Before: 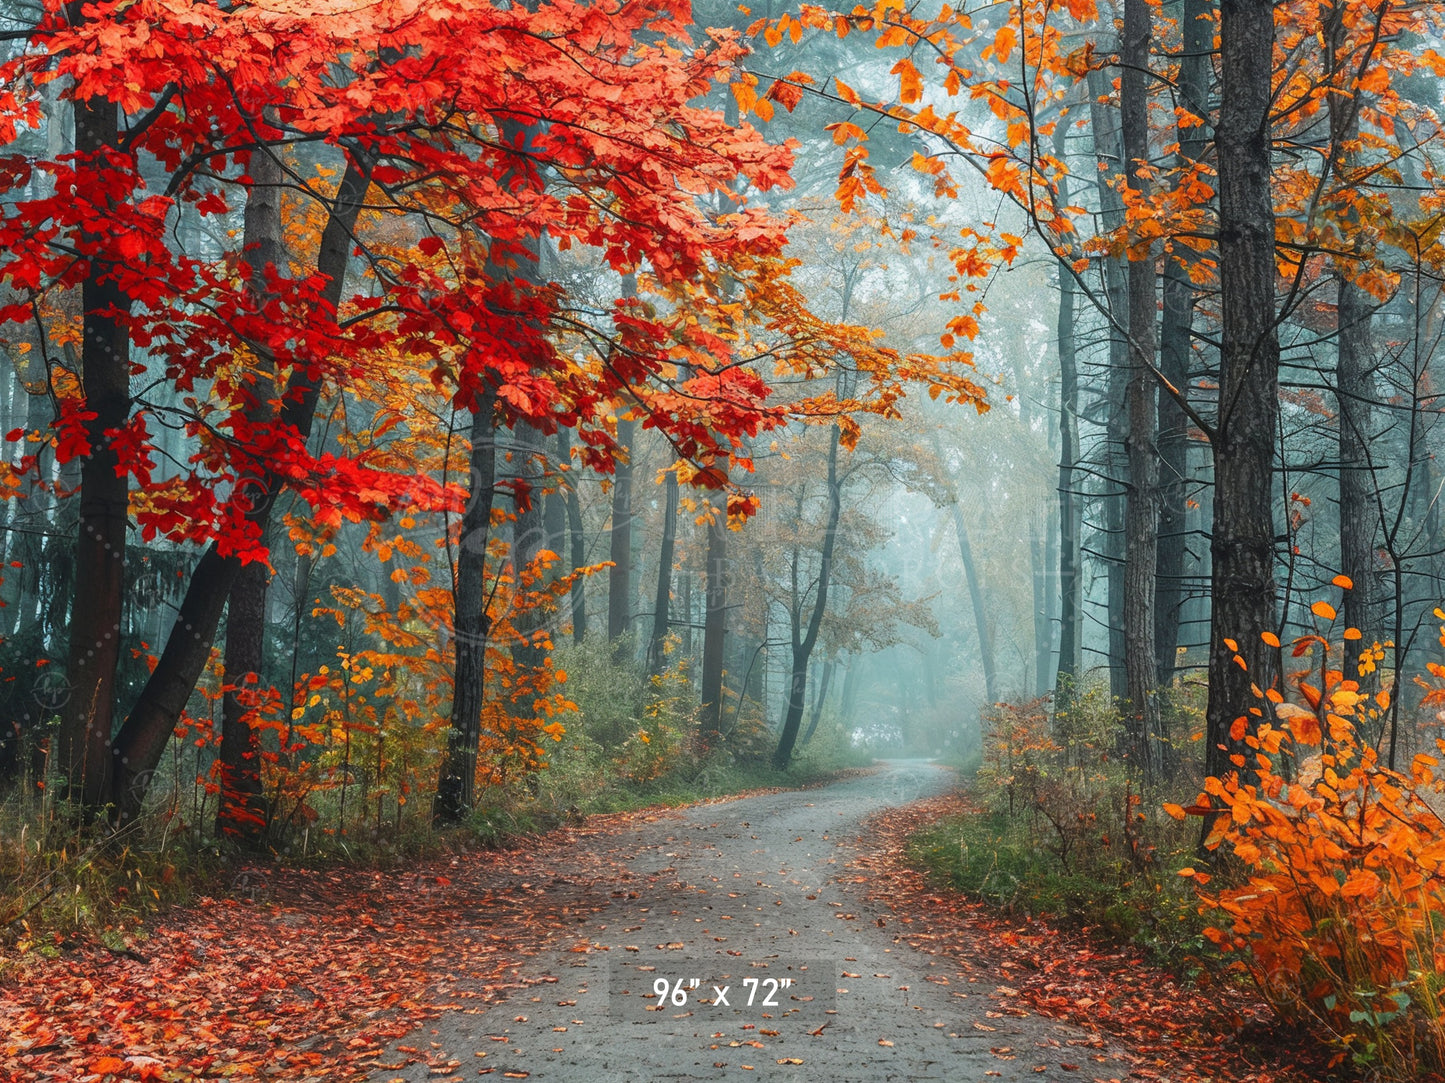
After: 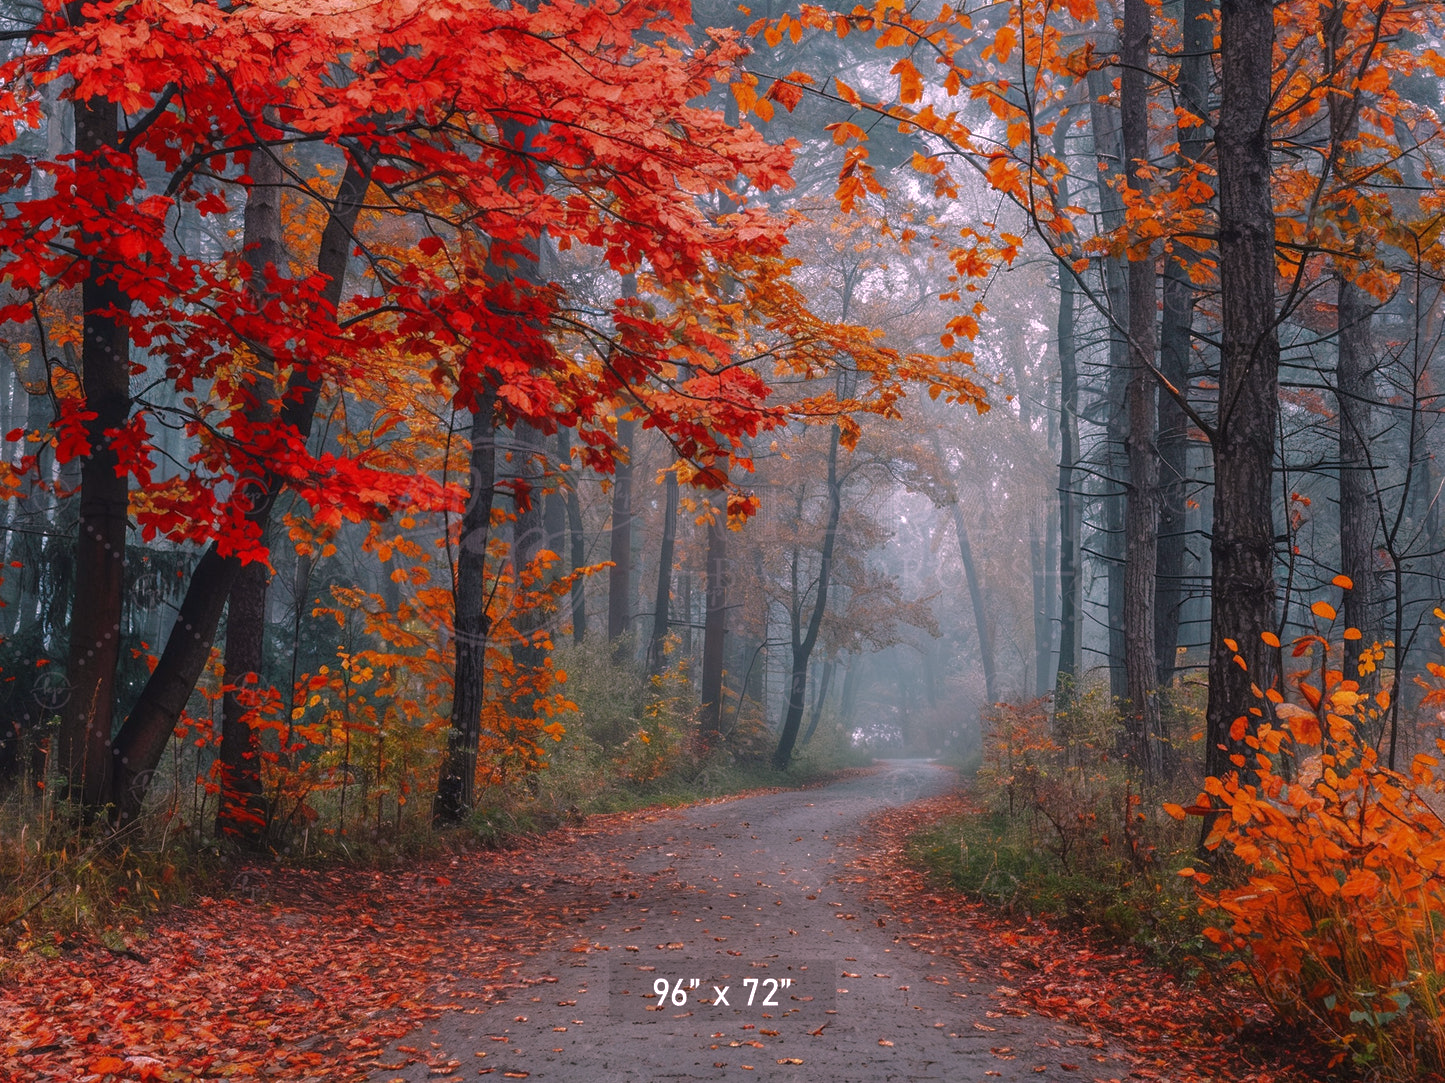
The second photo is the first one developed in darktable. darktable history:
white balance: red 1.188, blue 1.11
base curve: curves: ch0 [(0, 0) (0.841, 0.609) (1, 1)]
